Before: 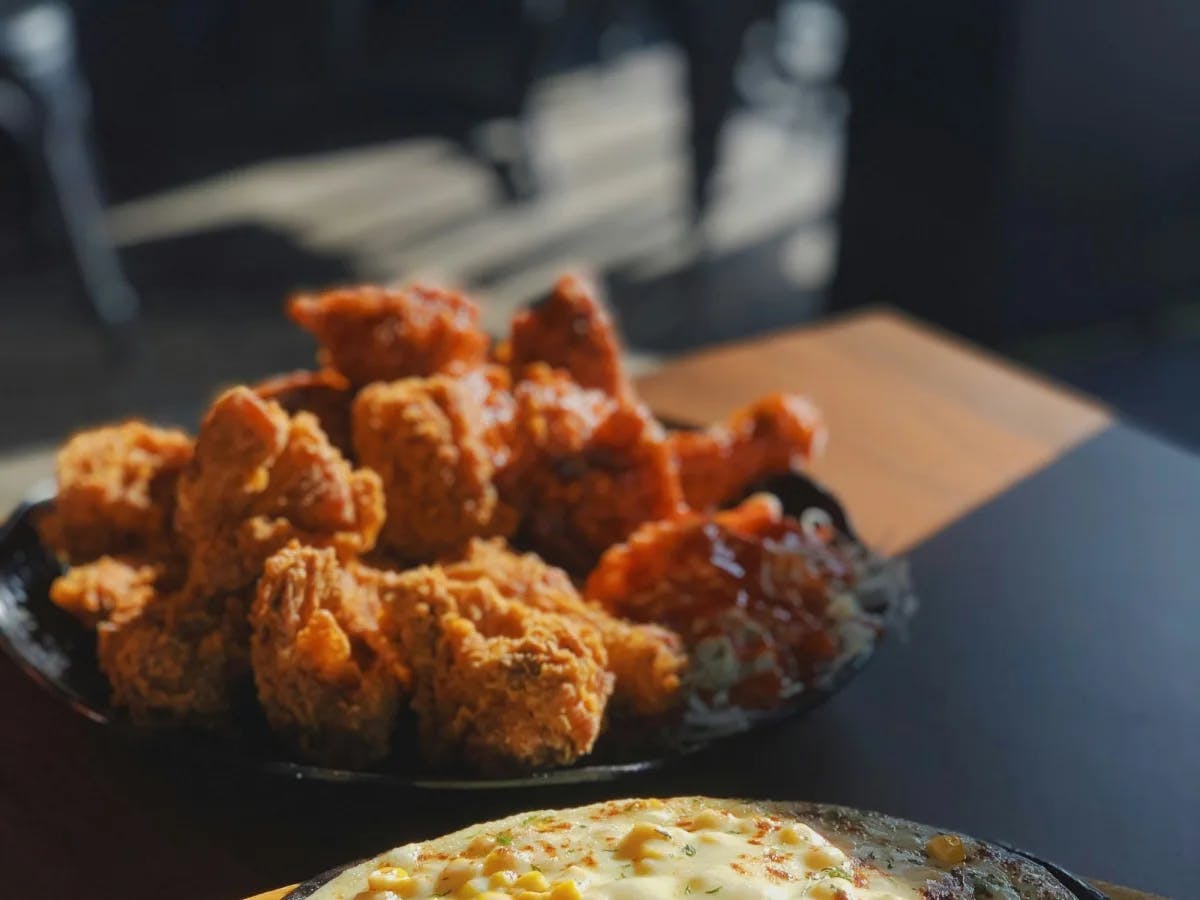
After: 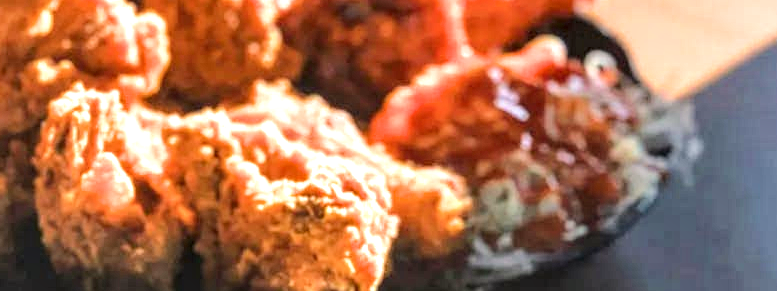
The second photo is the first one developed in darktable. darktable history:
crop: left 18.074%, top 50.791%, right 17.115%, bottom 16.836%
exposure: black level correction 0, exposure 1.739 EV, compensate highlight preservation false
color balance rgb: shadows lift › luminance 0.747%, shadows lift › chroma 0.541%, shadows lift › hue 18.61°, highlights gain › chroma 0.981%, highlights gain › hue 24.71°, perceptual saturation grading › global saturation 0.776%, perceptual brilliance grading › highlights 7.024%, perceptual brilliance grading › mid-tones 16.626%, perceptual brilliance grading › shadows -5.196%, contrast -29.768%
local contrast: highlights 22%, detail 198%
filmic rgb: middle gray luminance 18.37%, black relative exposure -11.5 EV, white relative exposure 2.6 EV, target black luminance 0%, hardness 8.36, latitude 98.3%, contrast 1.08, shadows ↔ highlights balance 0.446%, preserve chrominance max RGB, color science v6 (2022), contrast in shadows safe, contrast in highlights safe
